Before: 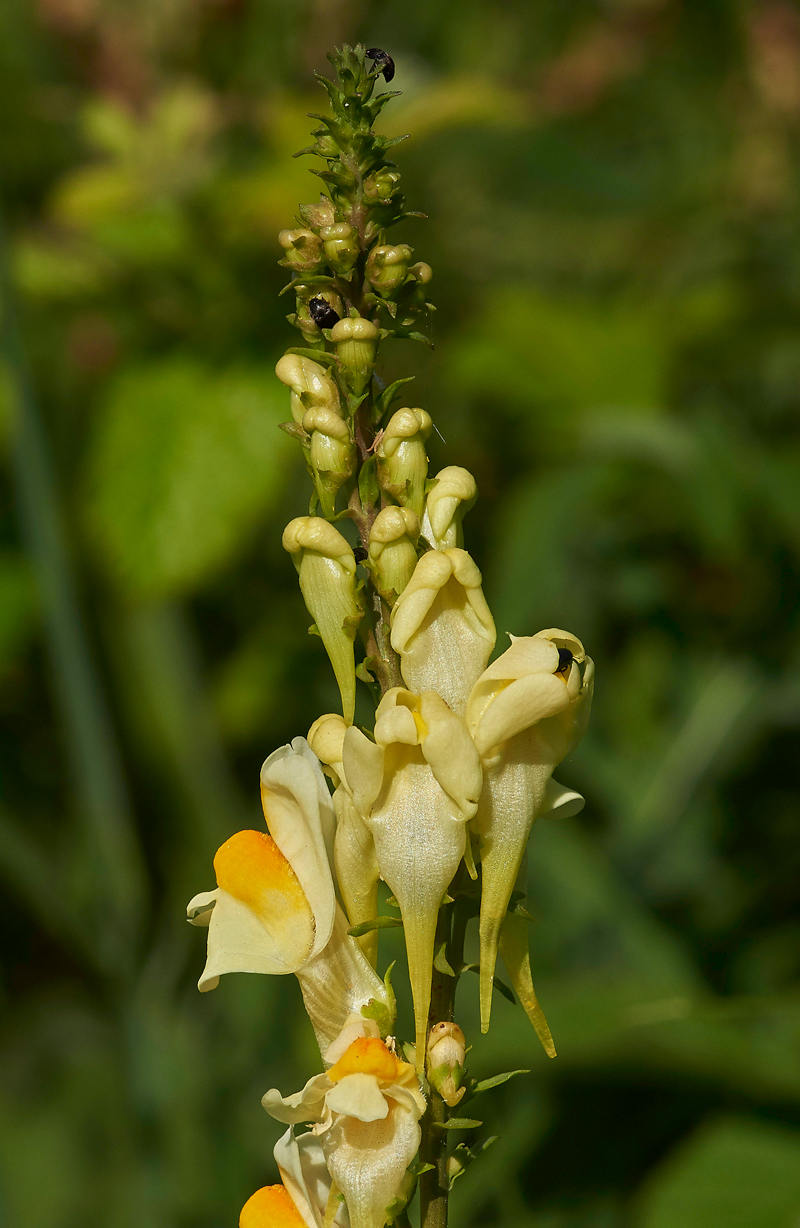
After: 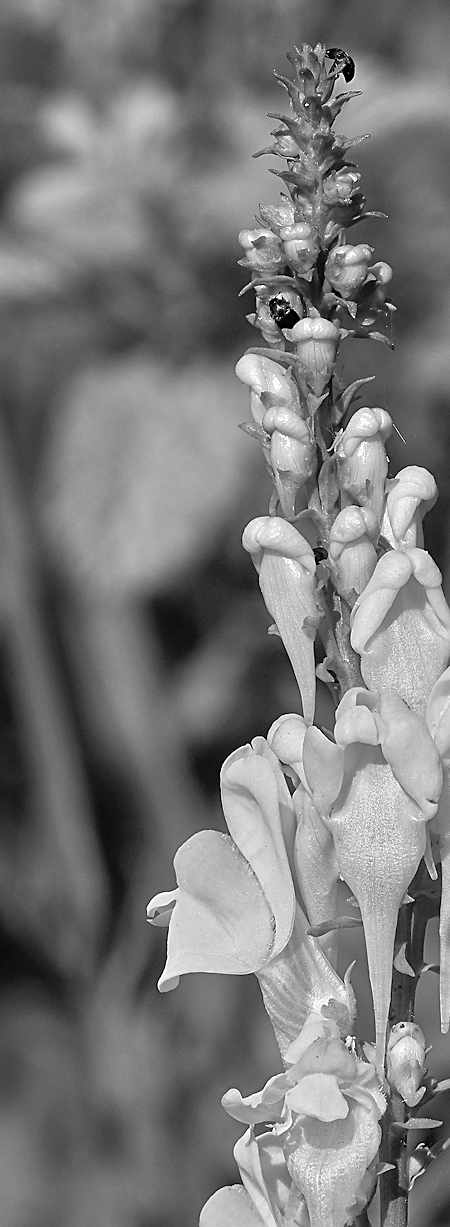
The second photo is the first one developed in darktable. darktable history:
crop: left 5.114%, right 38.589%
white balance: red 0.931, blue 1.11
sharpen: on, module defaults
tone equalizer: -7 EV 0.15 EV, -6 EV 0.6 EV, -5 EV 1.15 EV, -4 EV 1.33 EV, -3 EV 1.15 EV, -2 EV 0.6 EV, -1 EV 0.15 EV, mask exposure compensation -0.5 EV
contrast brightness saturation: saturation -1
